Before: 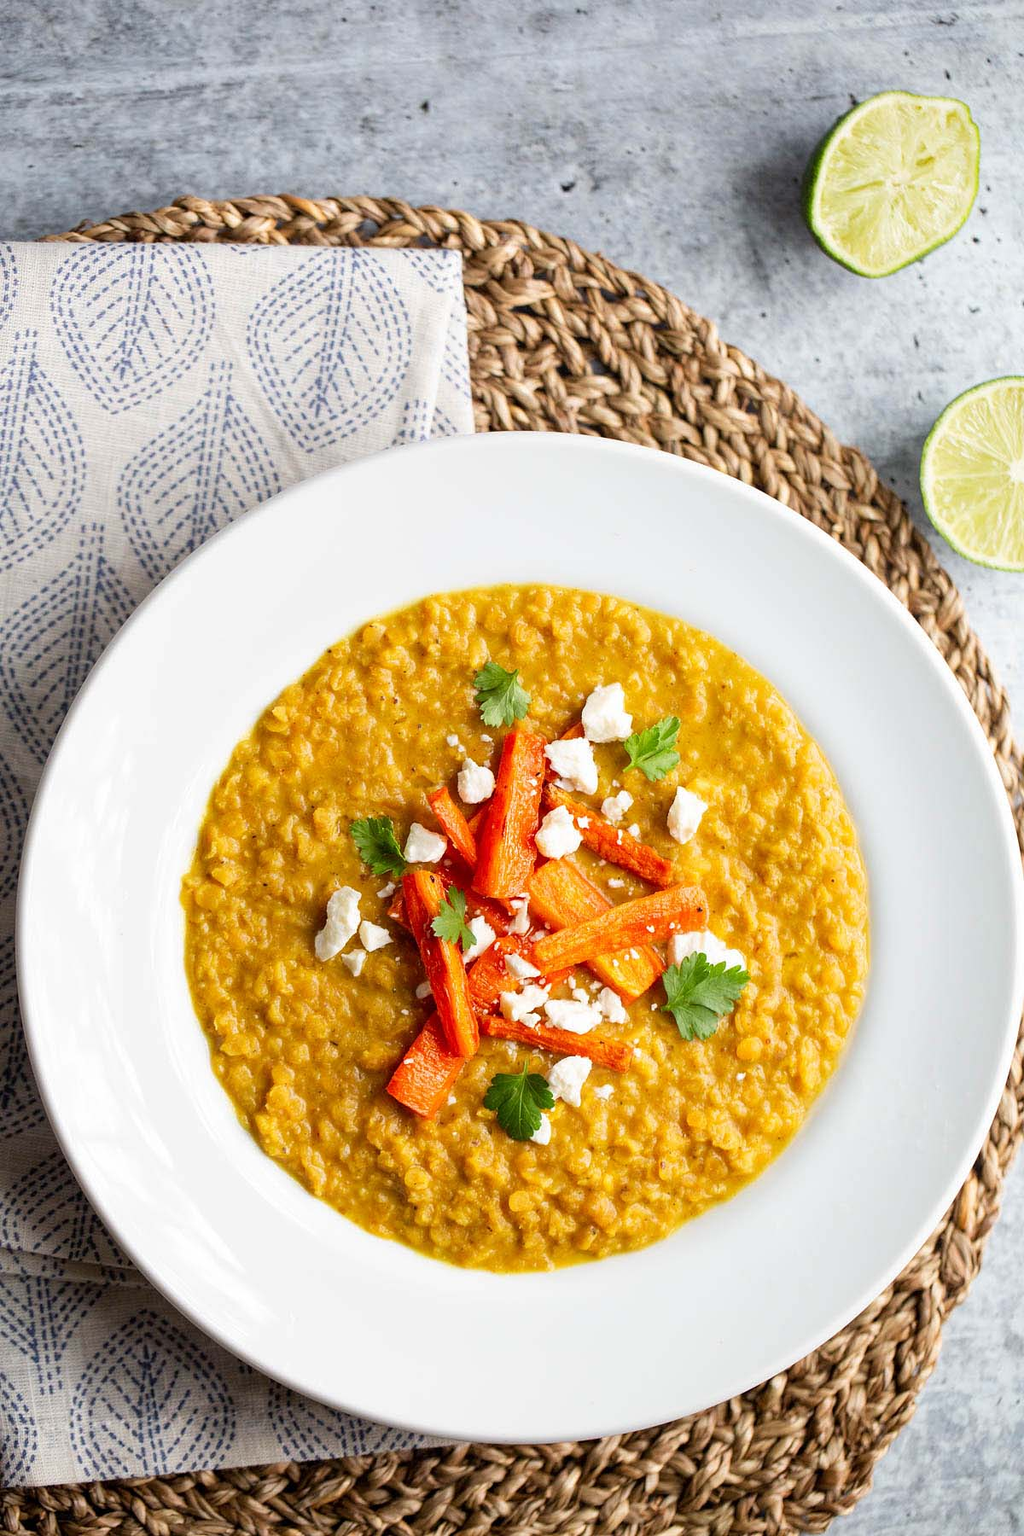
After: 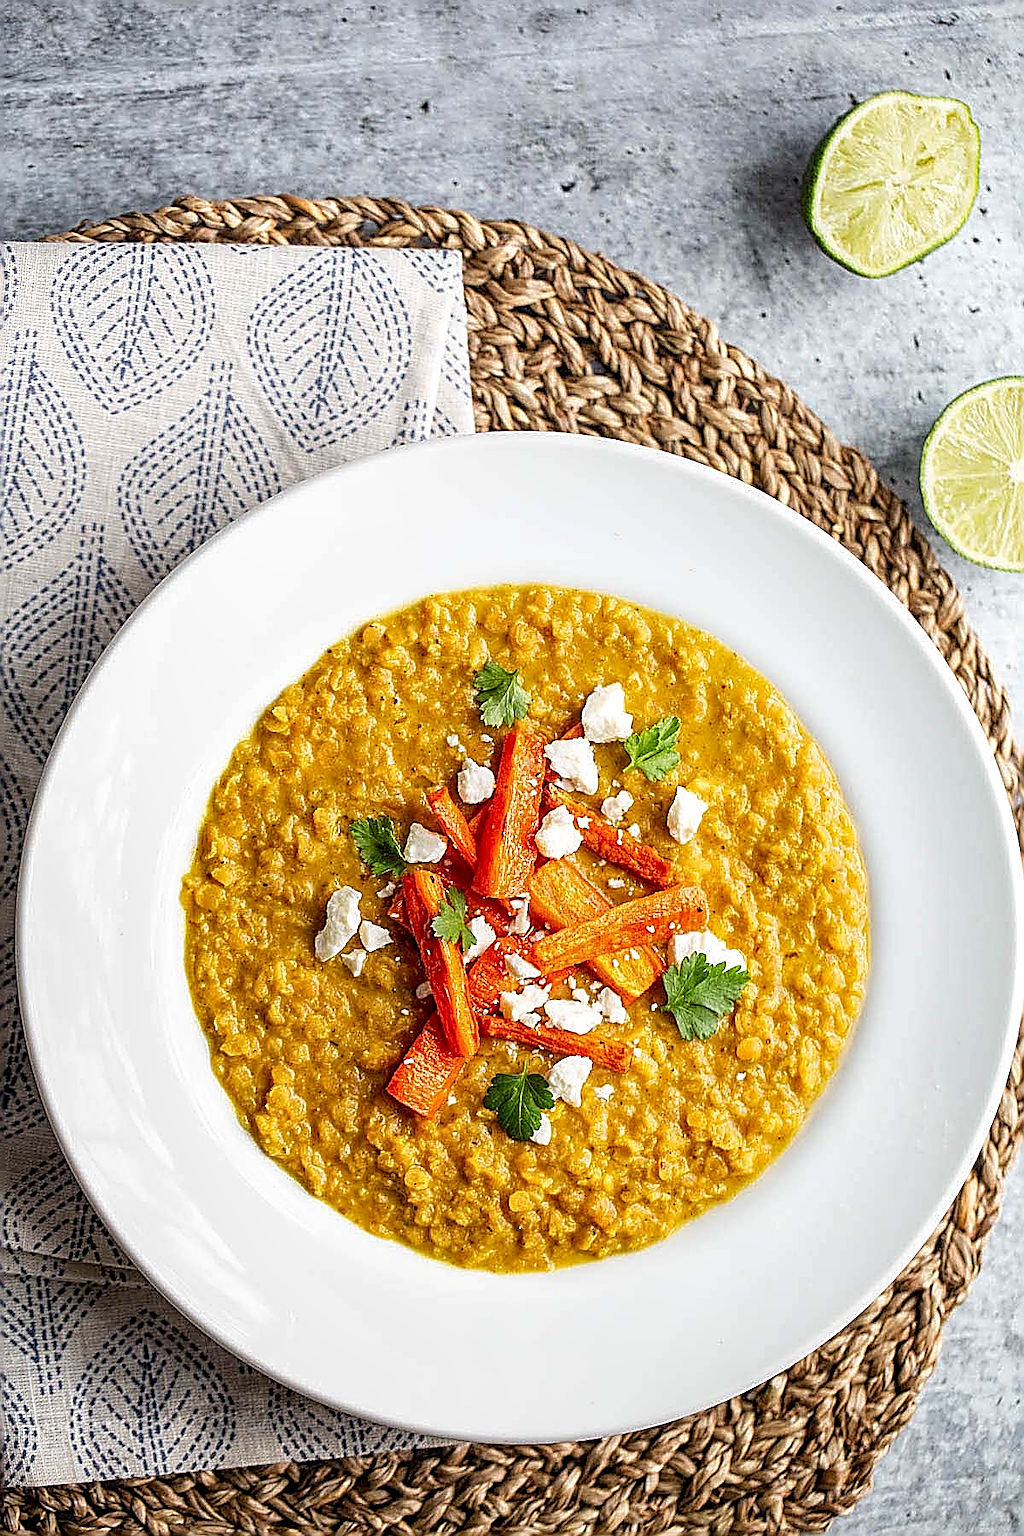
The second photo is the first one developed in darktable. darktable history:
sharpen: amount 1.984
local contrast: highlights 33%, detail 135%
